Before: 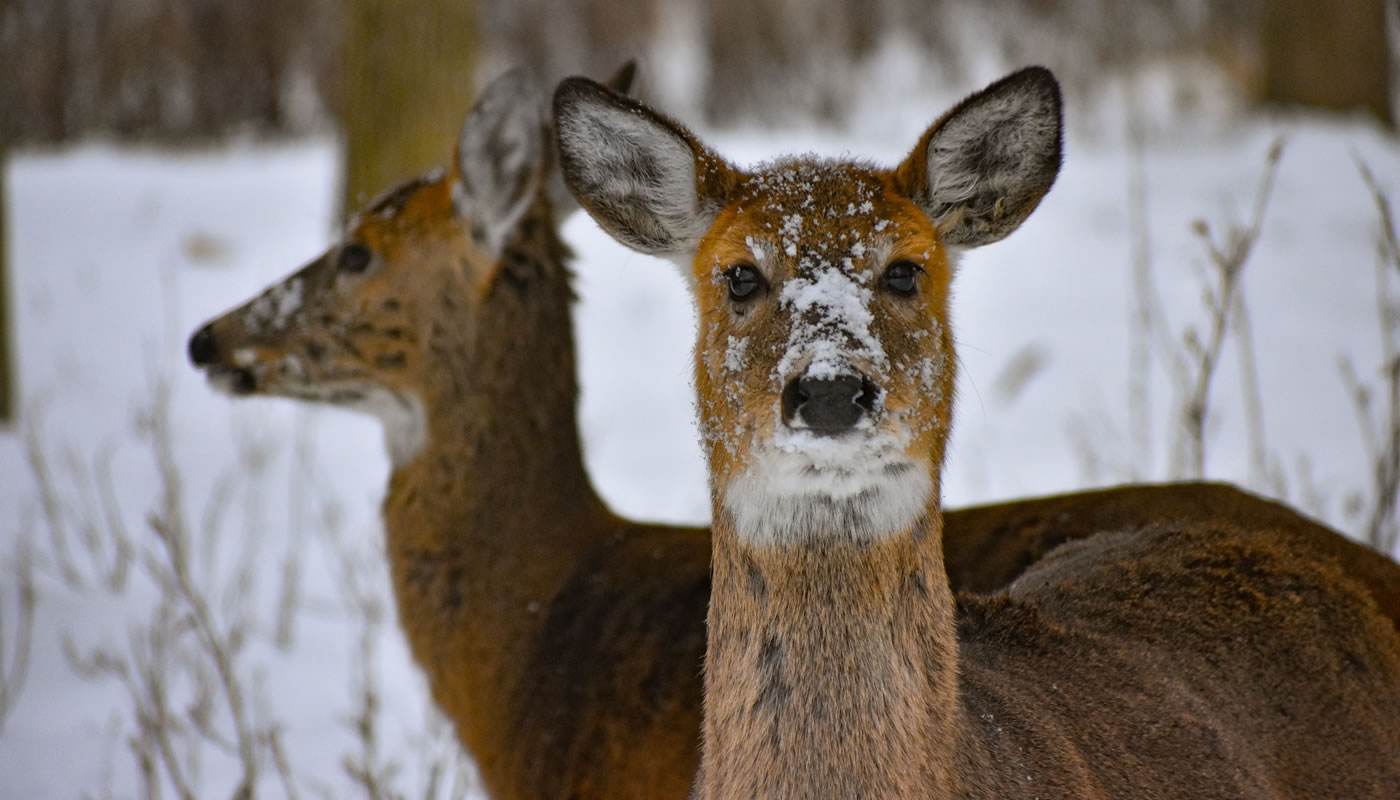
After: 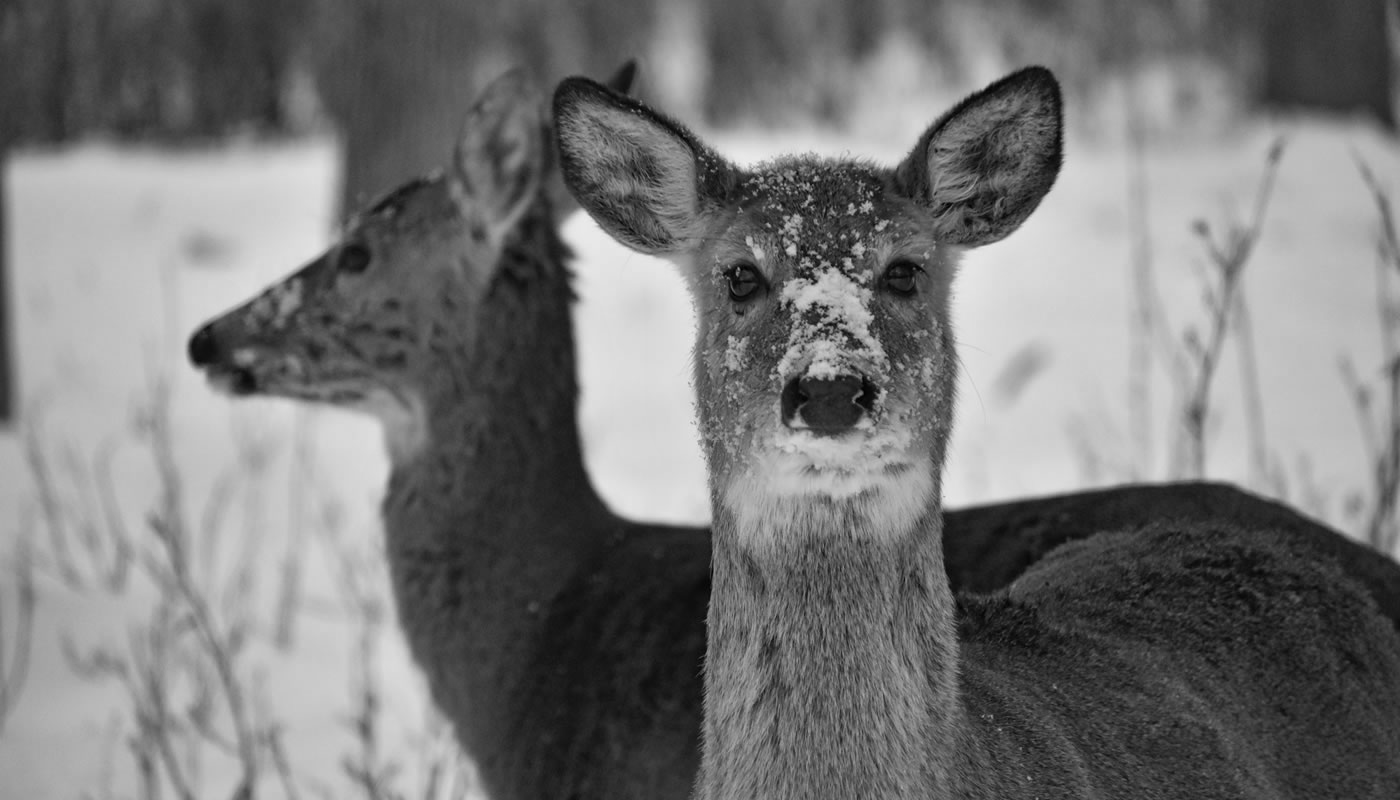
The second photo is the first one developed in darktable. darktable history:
color balance rgb: perceptual saturation grading › global saturation 20%, perceptual saturation grading › highlights -25%, perceptual saturation grading › shadows 25%
bloom: size 13.65%, threshold 98.39%, strength 4.82%
monochrome: on, module defaults
